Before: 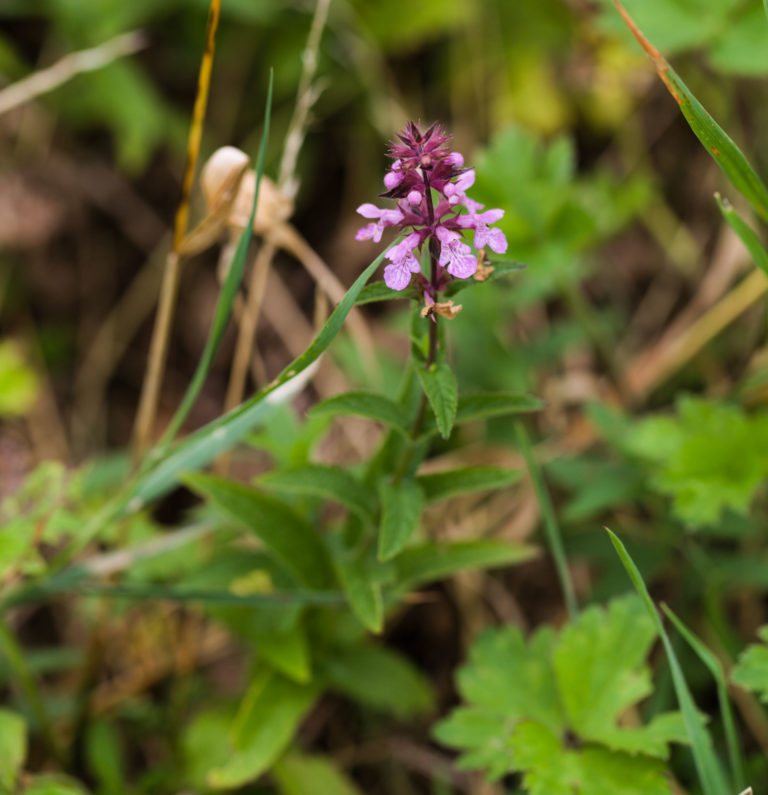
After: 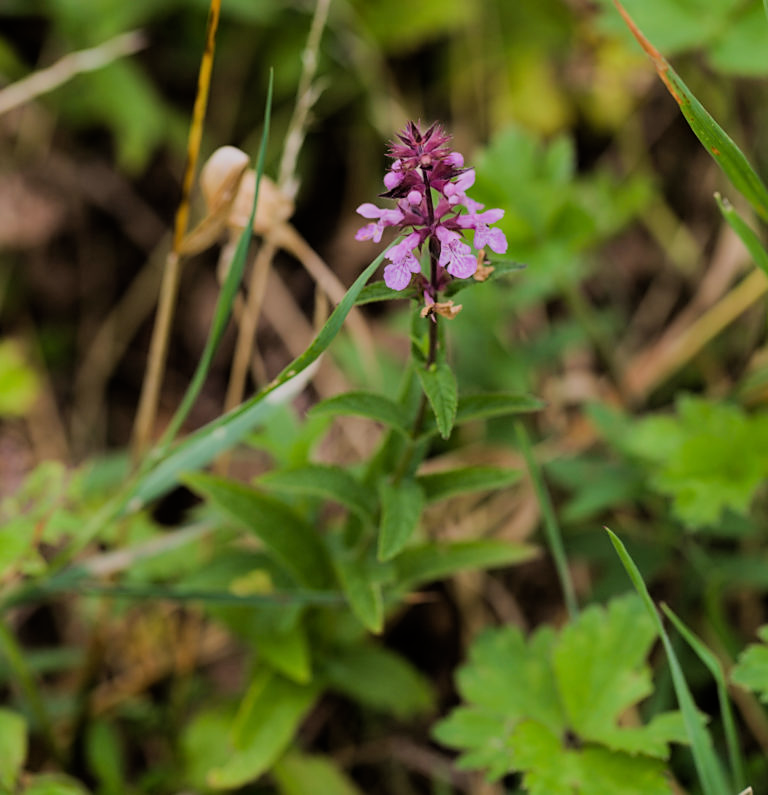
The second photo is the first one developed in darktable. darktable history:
filmic rgb: black relative exposure -8.42 EV, white relative exposure 4.68 EV, hardness 3.82, color science v6 (2022)
sharpen: radius 1.864, amount 0.398, threshold 1.271
